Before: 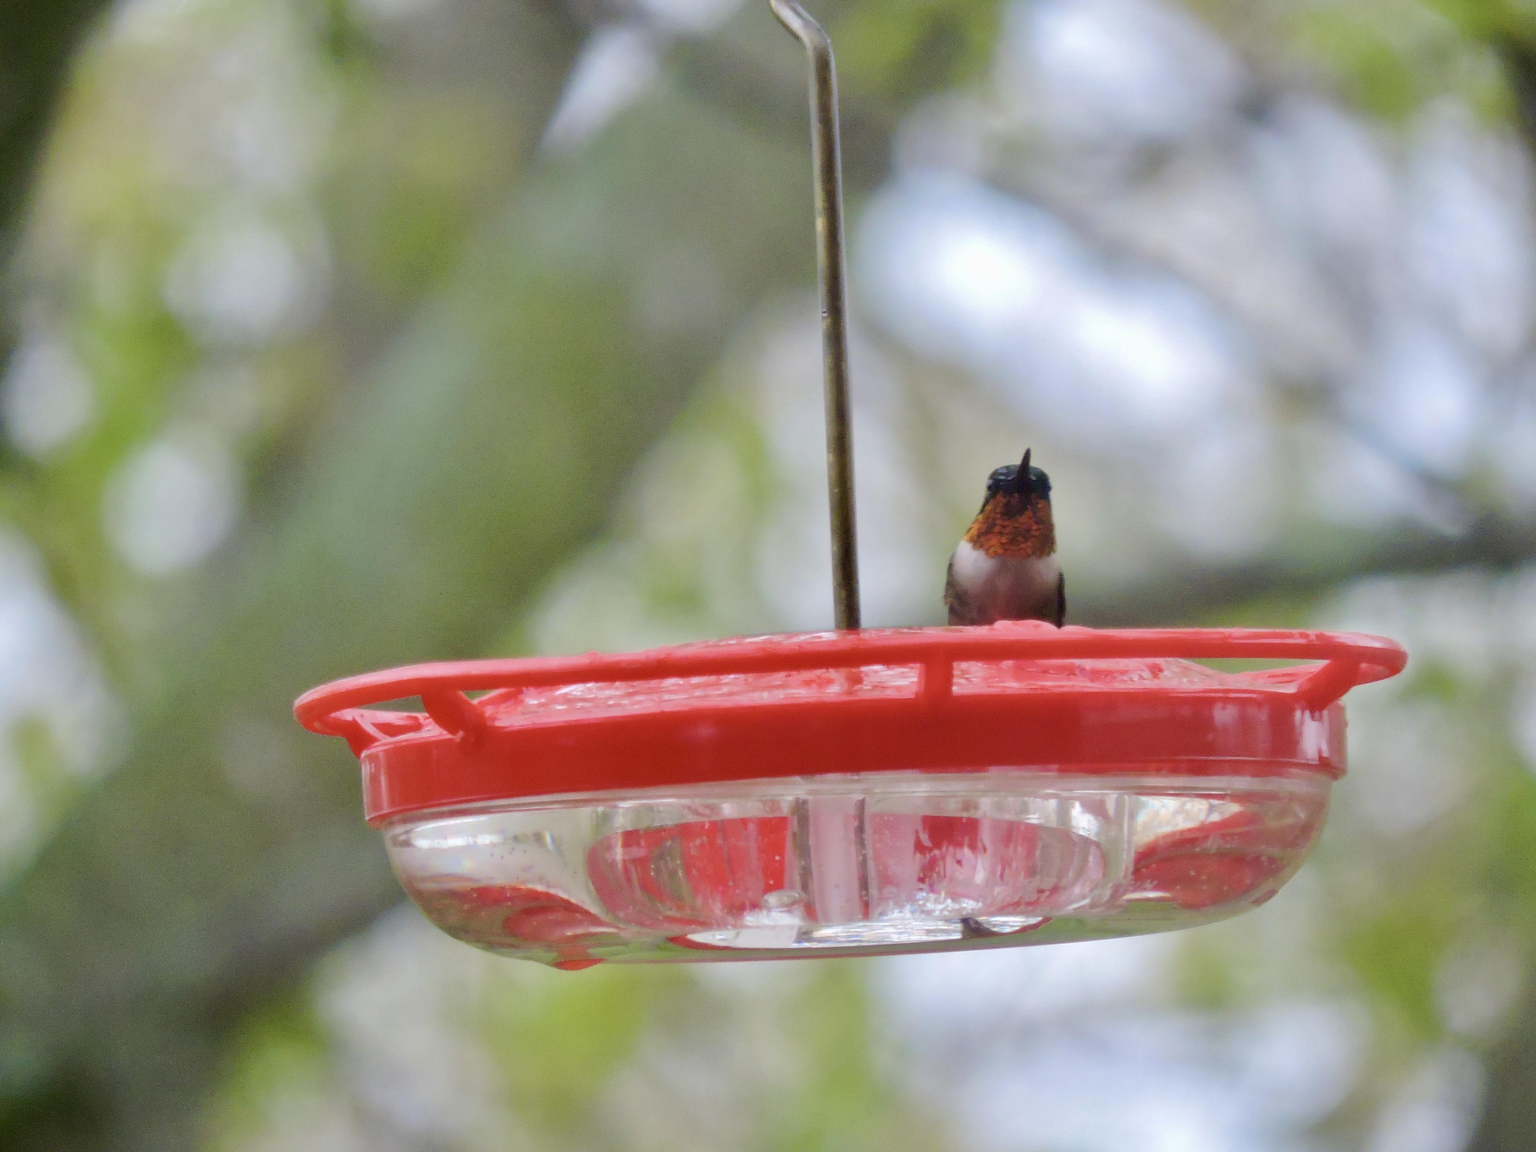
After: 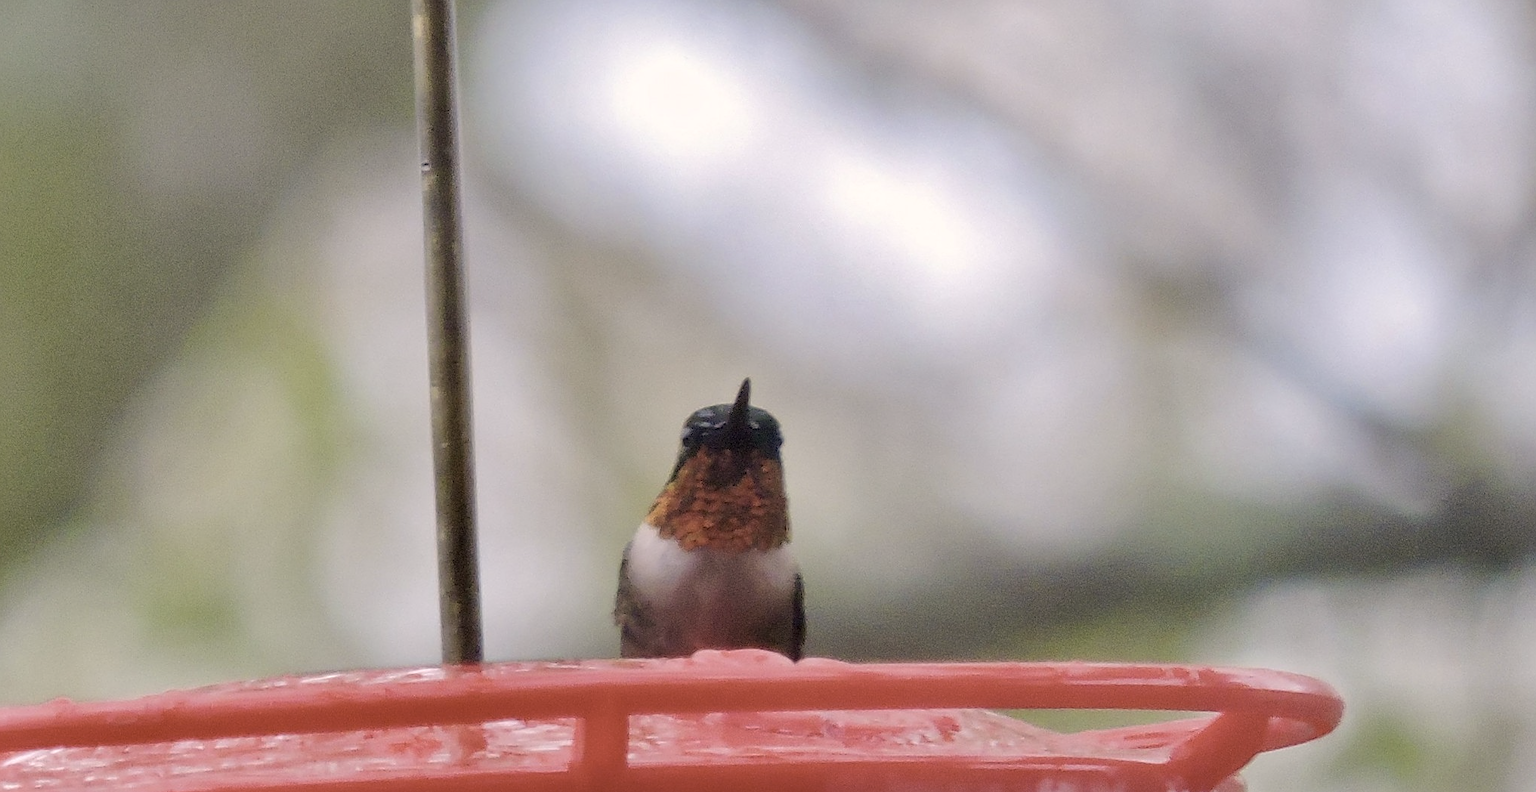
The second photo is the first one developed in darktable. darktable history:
color correction: highlights a* 5.55, highlights b* 5.26, saturation 0.679
sharpen: on, module defaults
crop: left 36.086%, top 18.057%, right 0.363%, bottom 38.224%
